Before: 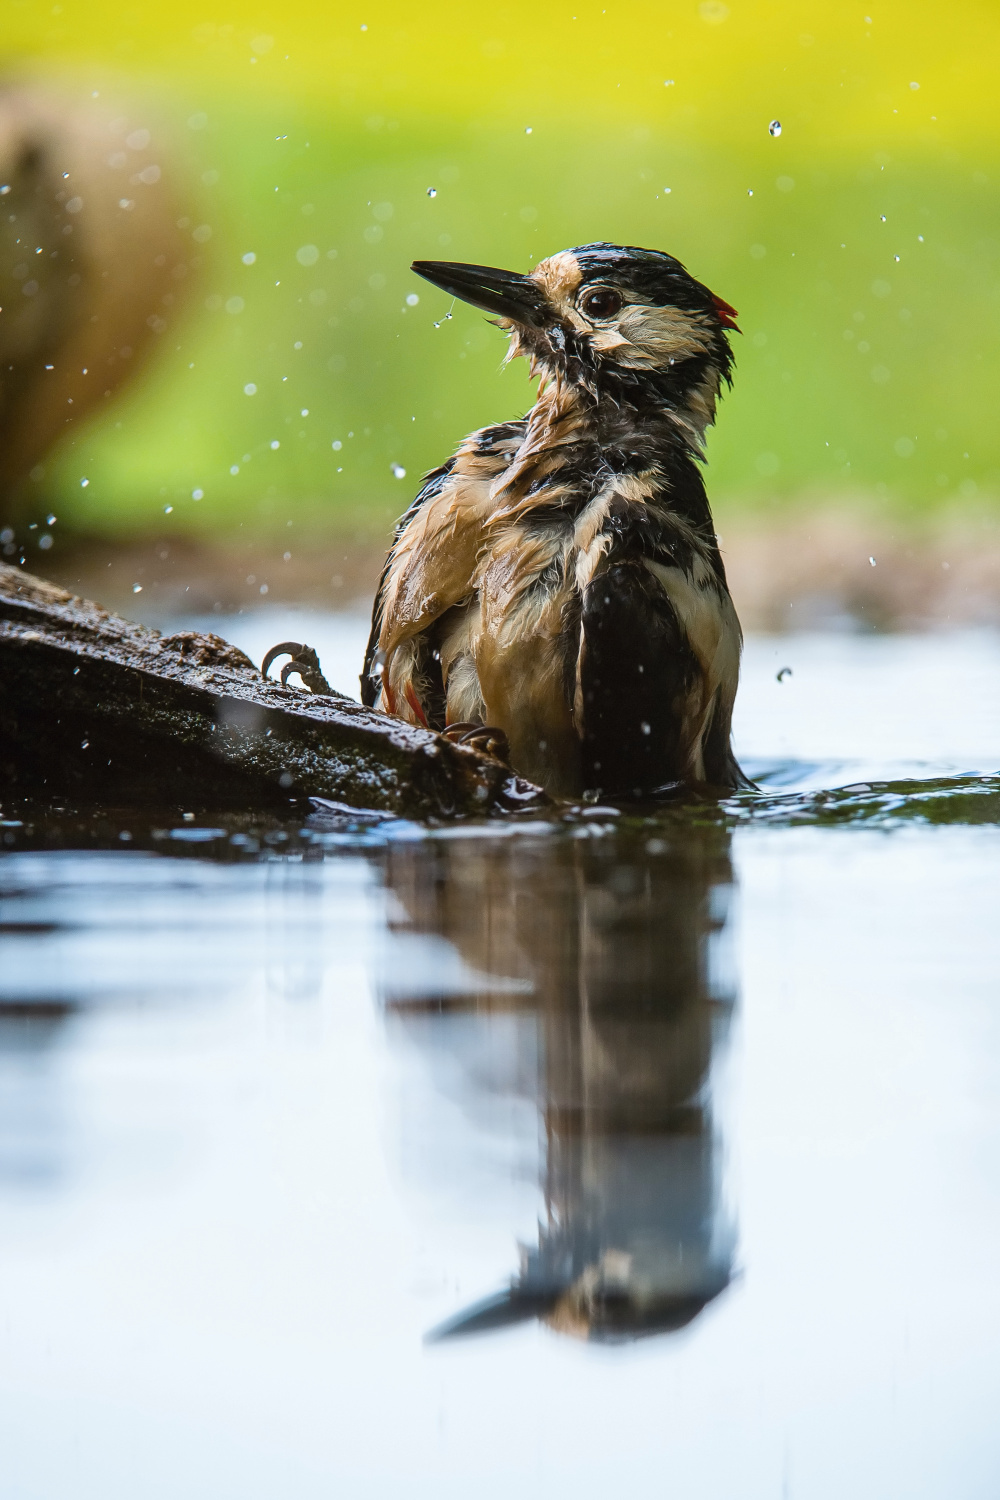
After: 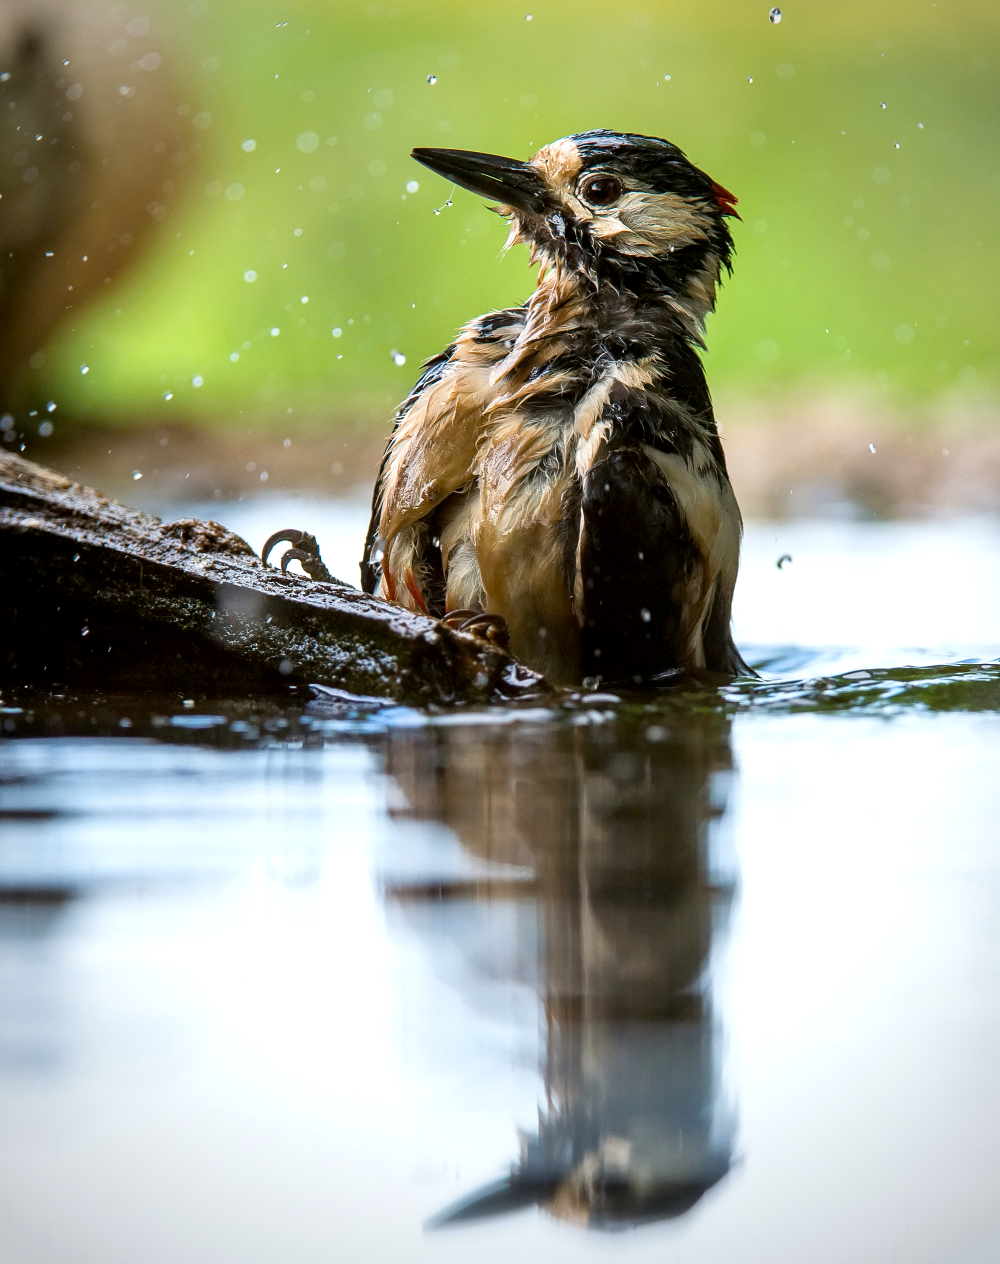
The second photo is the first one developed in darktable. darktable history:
exposure: black level correction 0.005, exposure 0.283 EV, compensate highlight preservation false
vignetting: fall-off start 71.72%, brightness -0.466, saturation -0.292
crop: top 7.59%, bottom 8.132%
